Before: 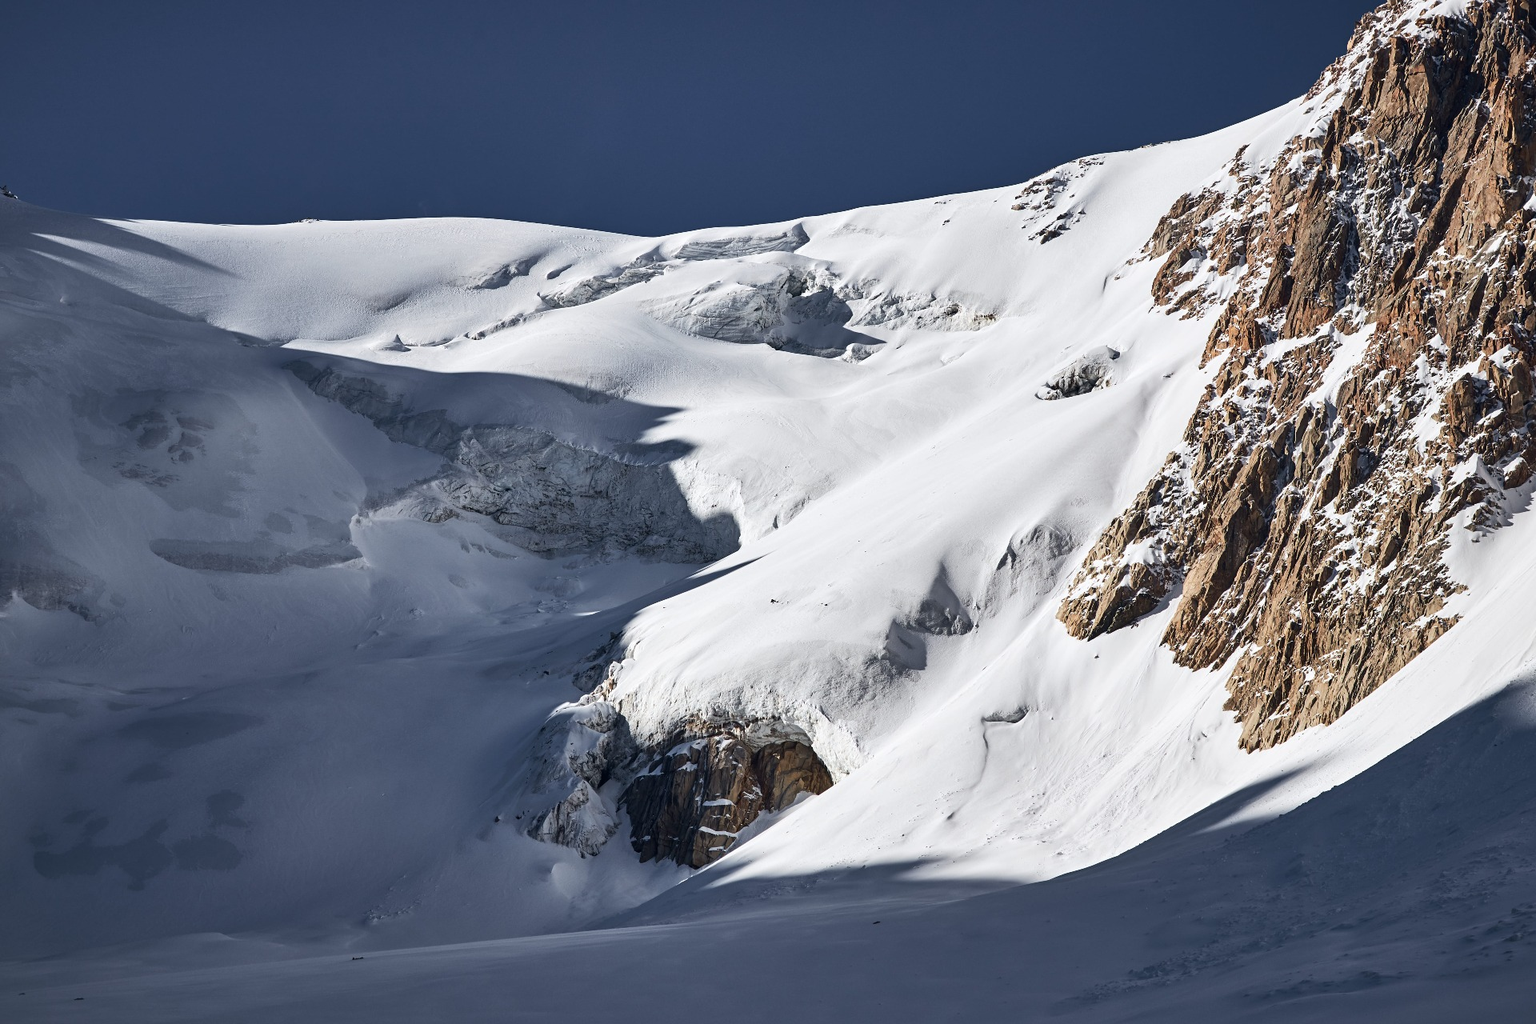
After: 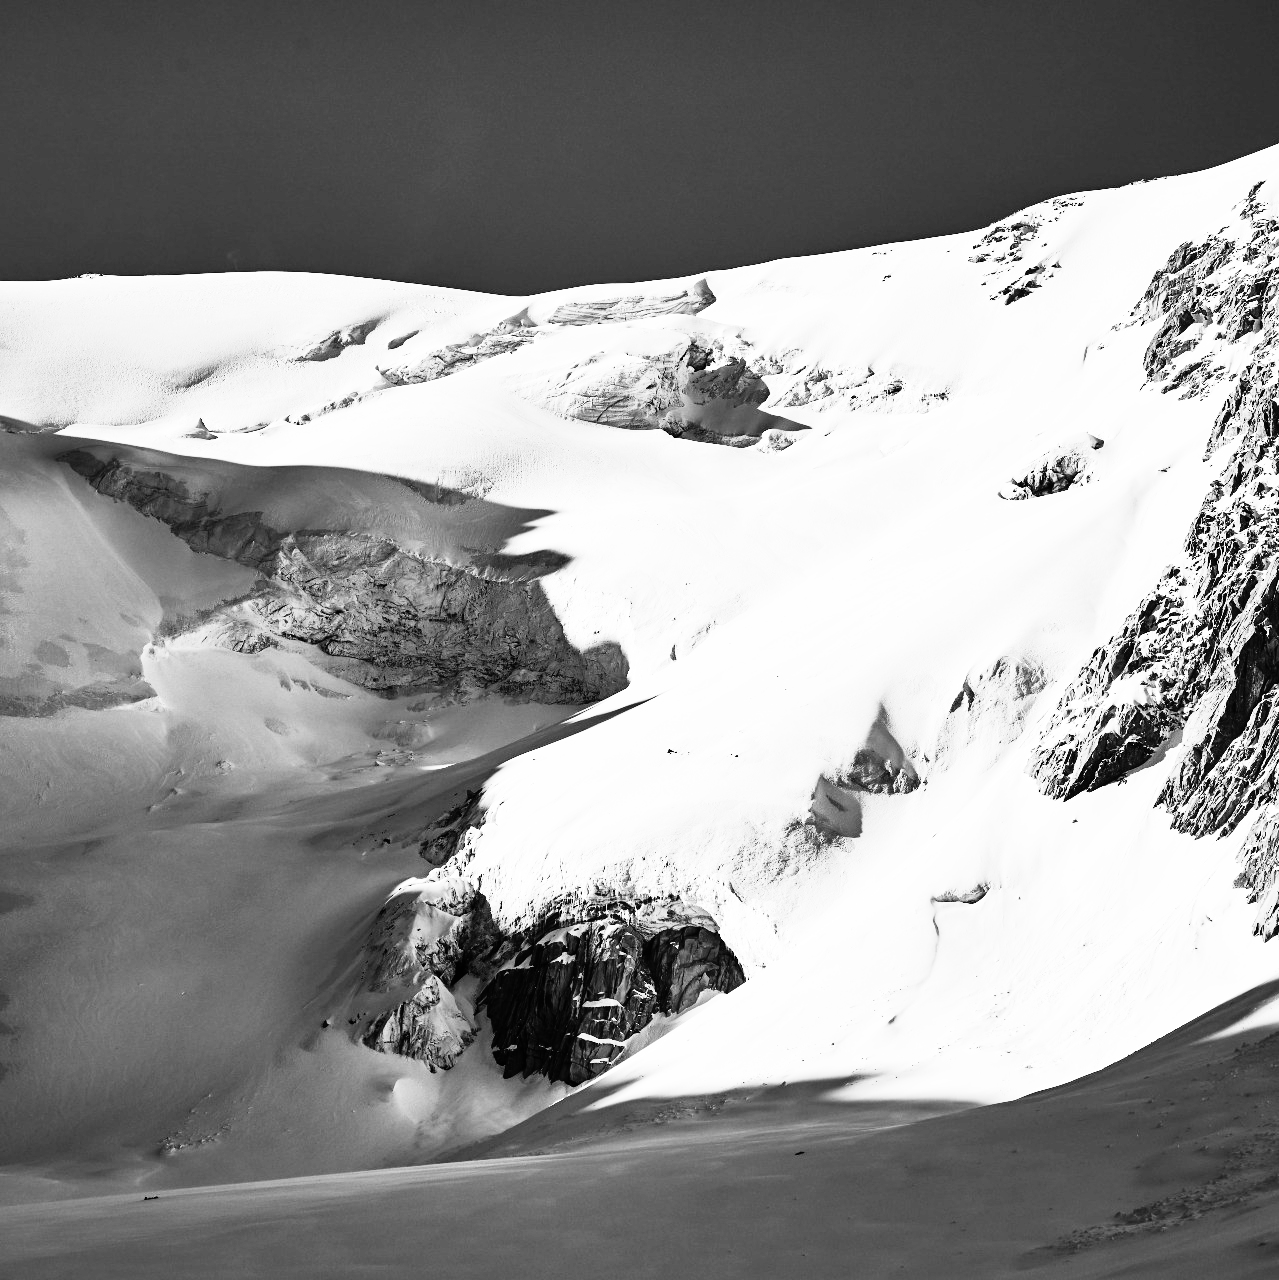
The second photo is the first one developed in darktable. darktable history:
crop: left 15.419%, right 17.914%
rgb curve: curves: ch0 [(0, 0) (0.21, 0.15) (0.24, 0.21) (0.5, 0.75) (0.75, 0.96) (0.89, 0.99) (1, 1)]; ch1 [(0, 0.02) (0.21, 0.13) (0.25, 0.2) (0.5, 0.67) (0.75, 0.9) (0.89, 0.97) (1, 1)]; ch2 [(0, 0.02) (0.21, 0.13) (0.25, 0.2) (0.5, 0.67) (0.75, 0.9) (0.89, 0.97) (1, 1)], compensate middle gray true
contrast brightness saturation: saturation -1
